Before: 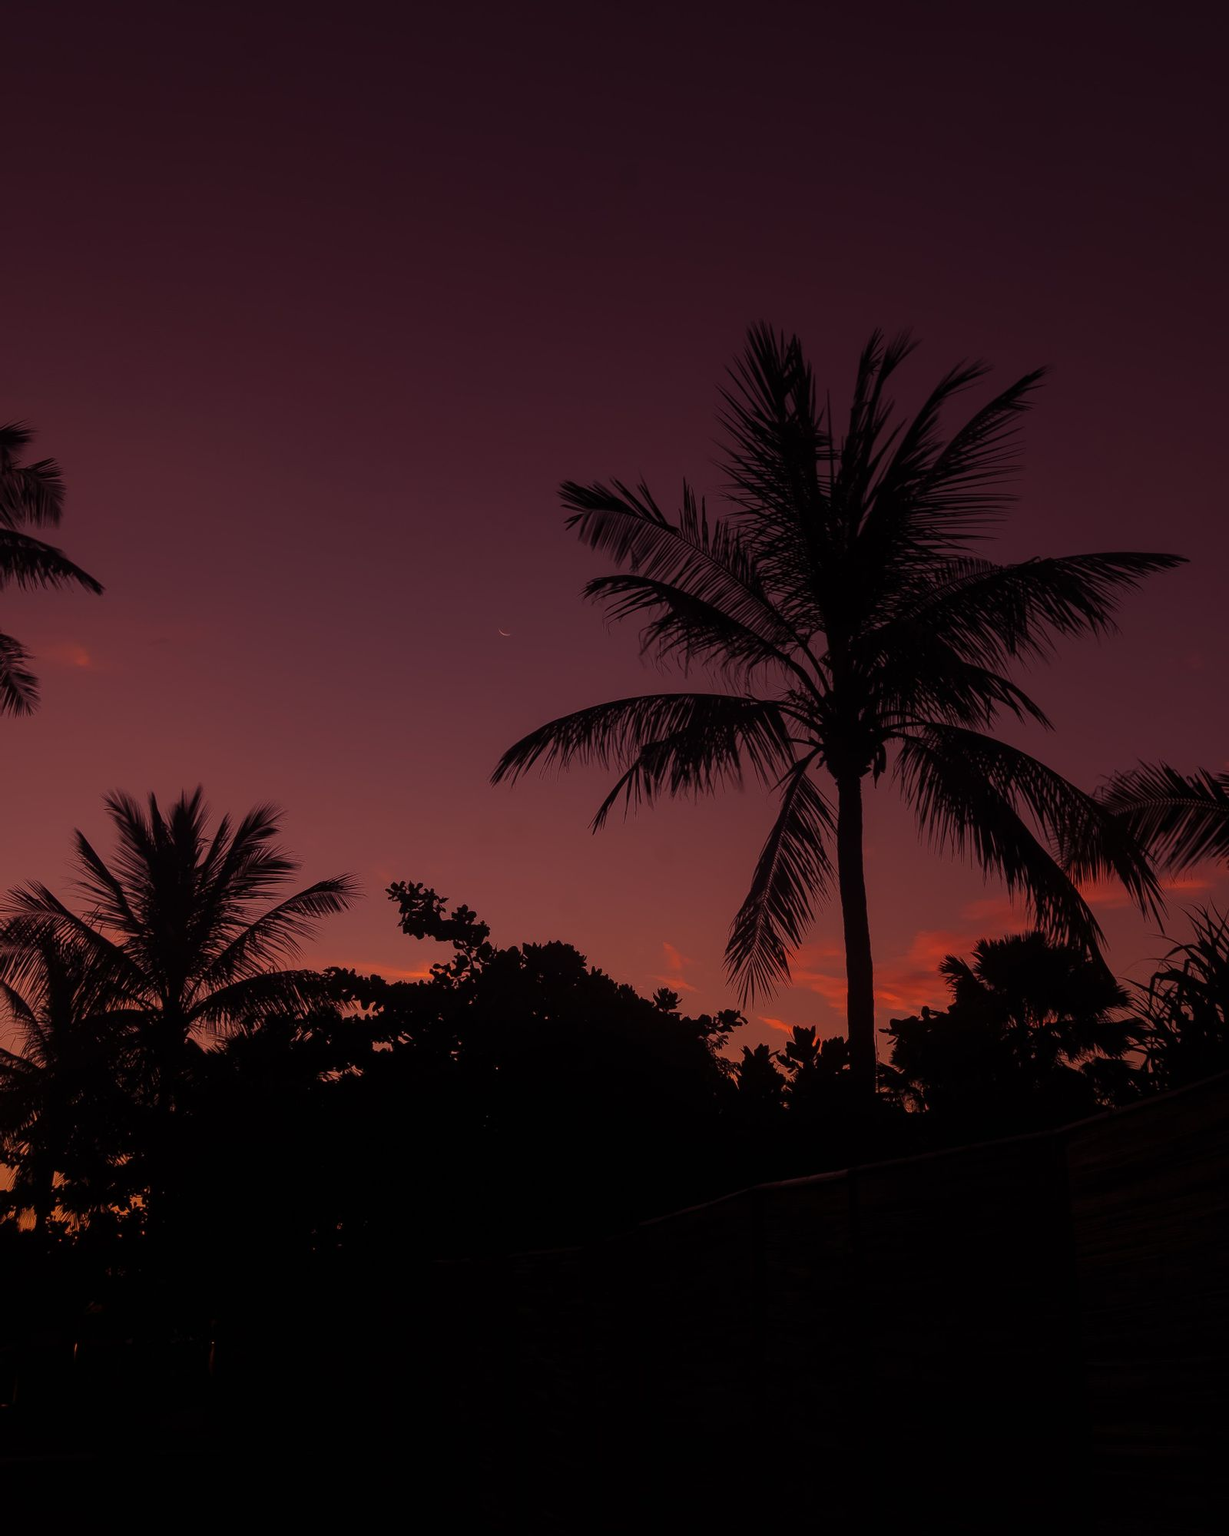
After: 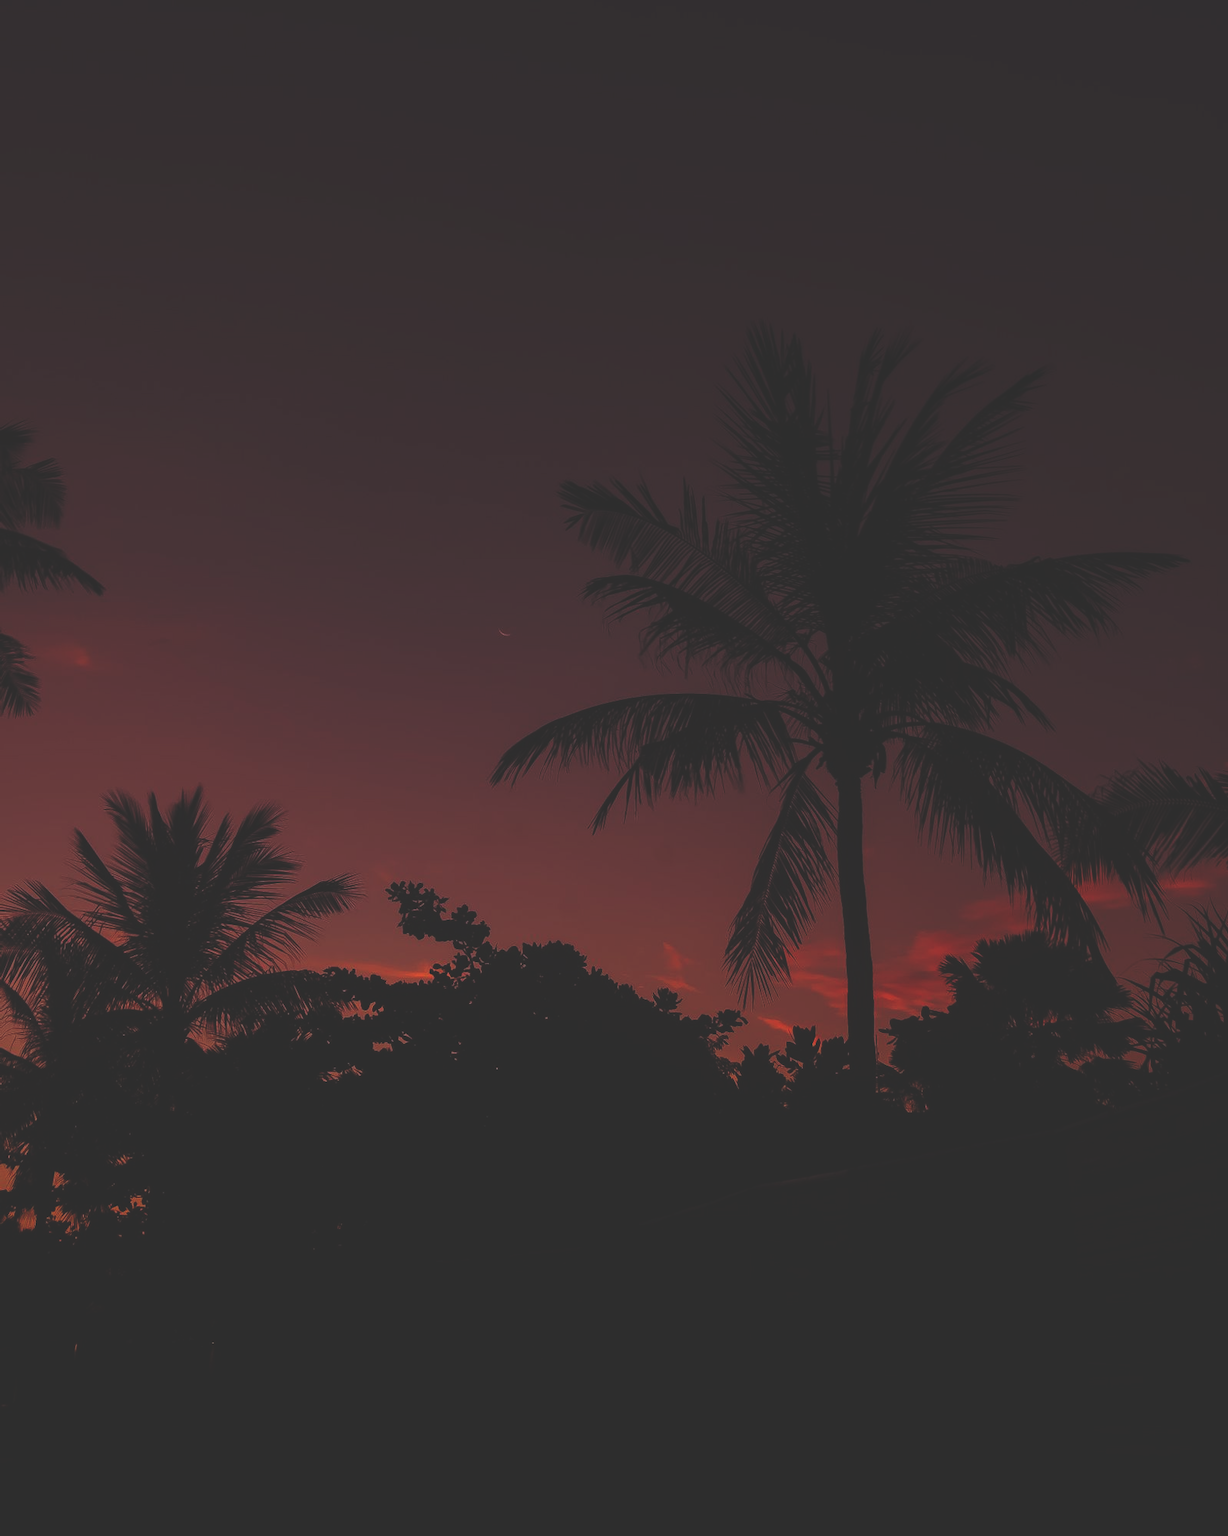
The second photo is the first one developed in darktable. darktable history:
levels: levels [0, 0.492, 0.984]
contrast brightness saturation: contrast 0.1, brightness 0.02, saturation 0.02
rgb curve: curves: ch0 [(0, 0.186) (0.314, 0.284) (0.775, 0.708) (1, 1)], compensate middle gray true, preserve colors none
